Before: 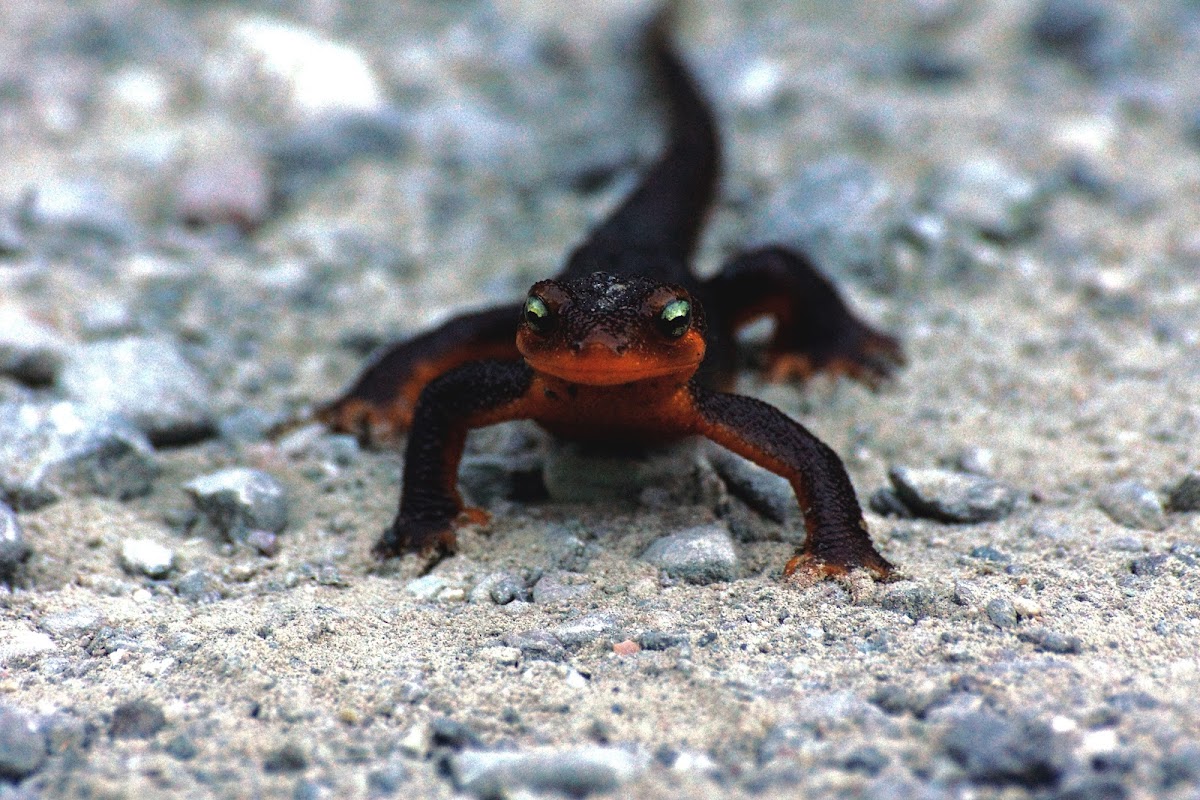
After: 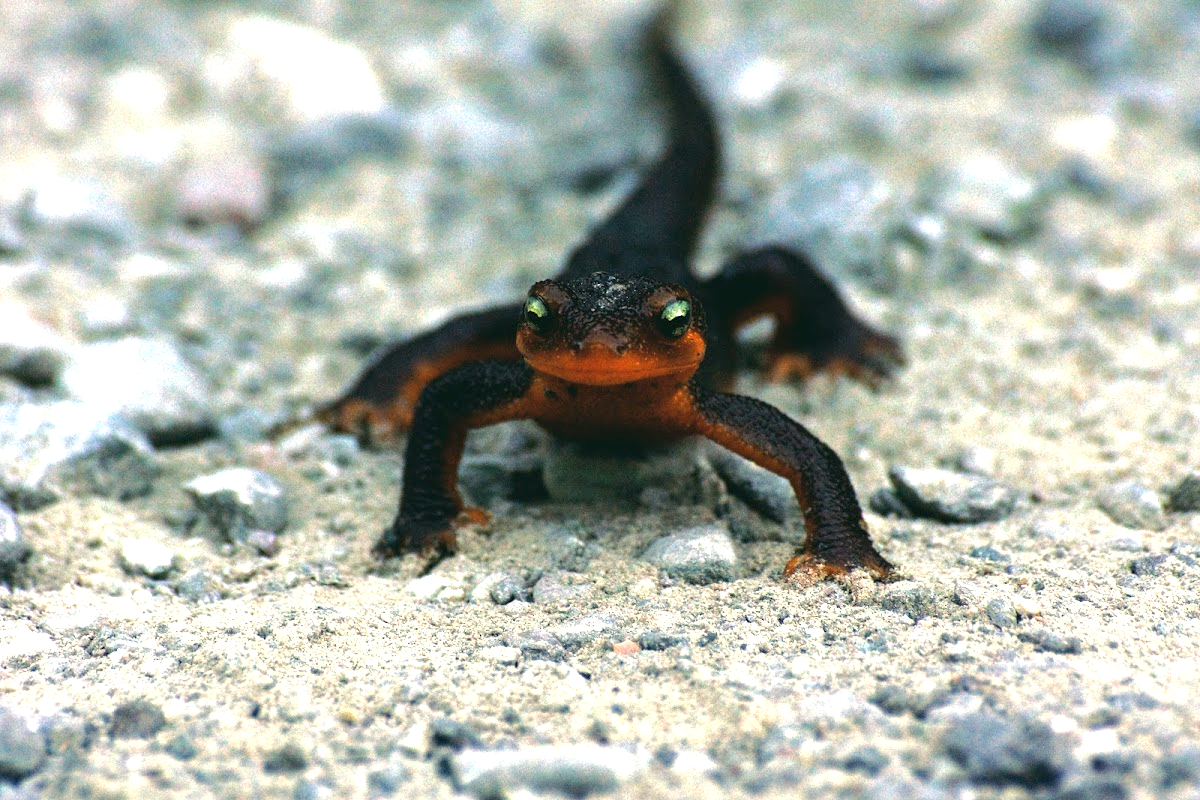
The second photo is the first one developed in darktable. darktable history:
exposure: exposure 0.6 EV, compensate highlight preservation false
color correction: highlights a* -0.425, highlights b* 9.56, shadows a* -8.9, shadows b* 1.08
